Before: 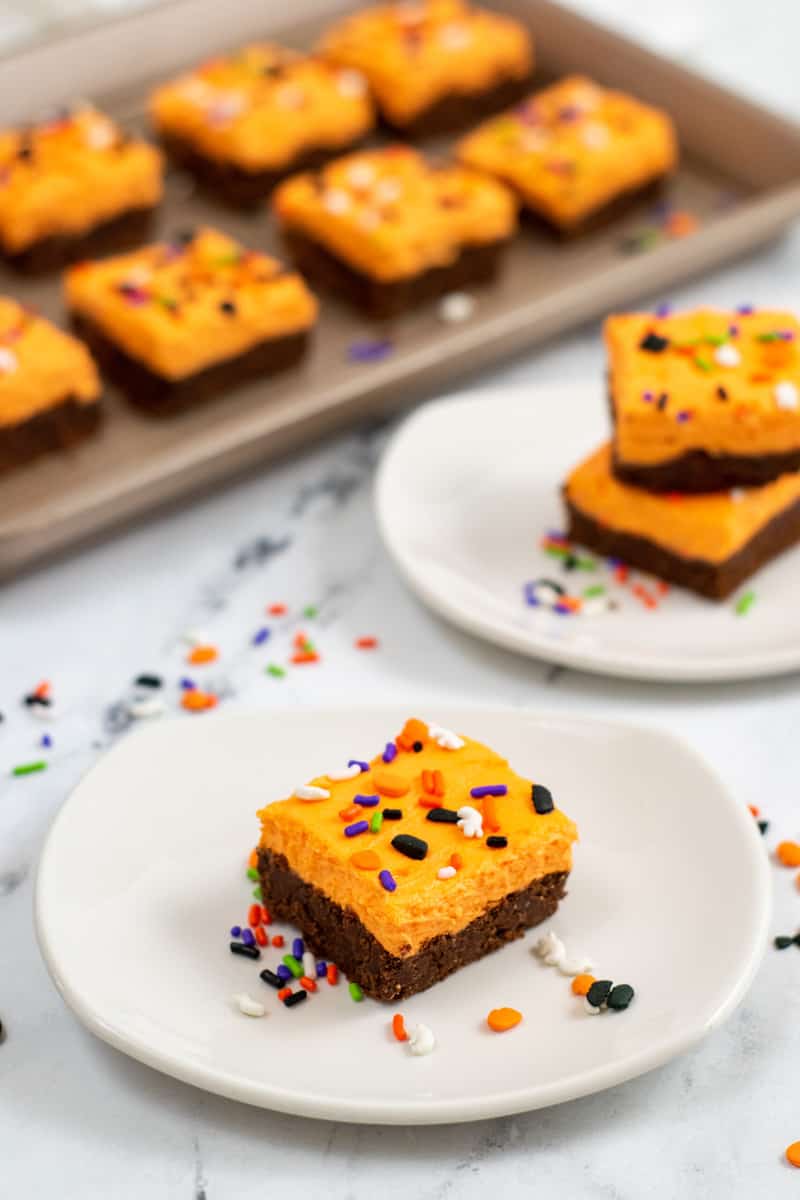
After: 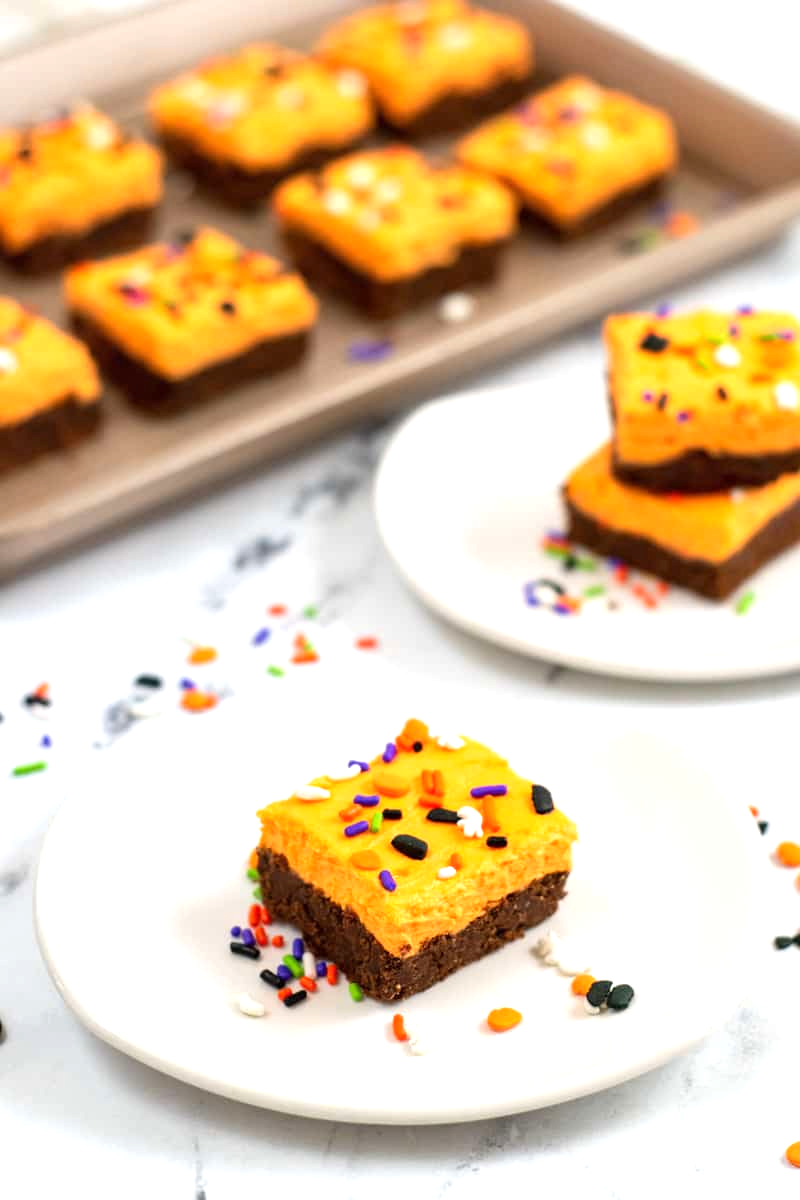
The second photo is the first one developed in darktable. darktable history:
exposure: exposure 0.583 EV, compensate highlight preservation false
